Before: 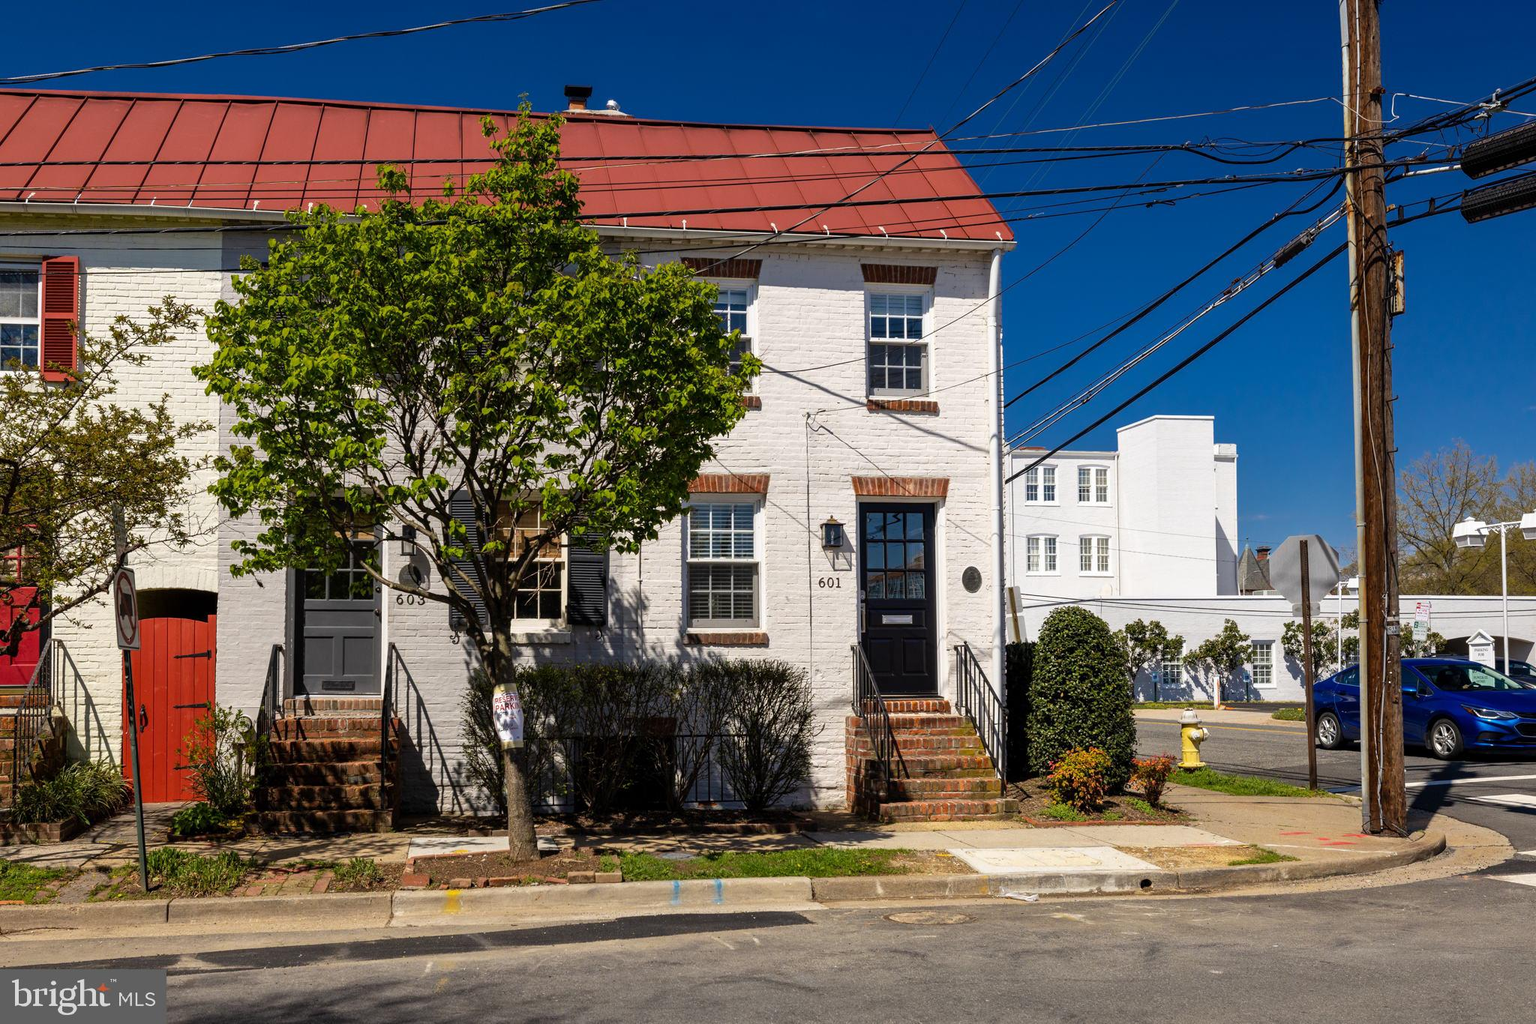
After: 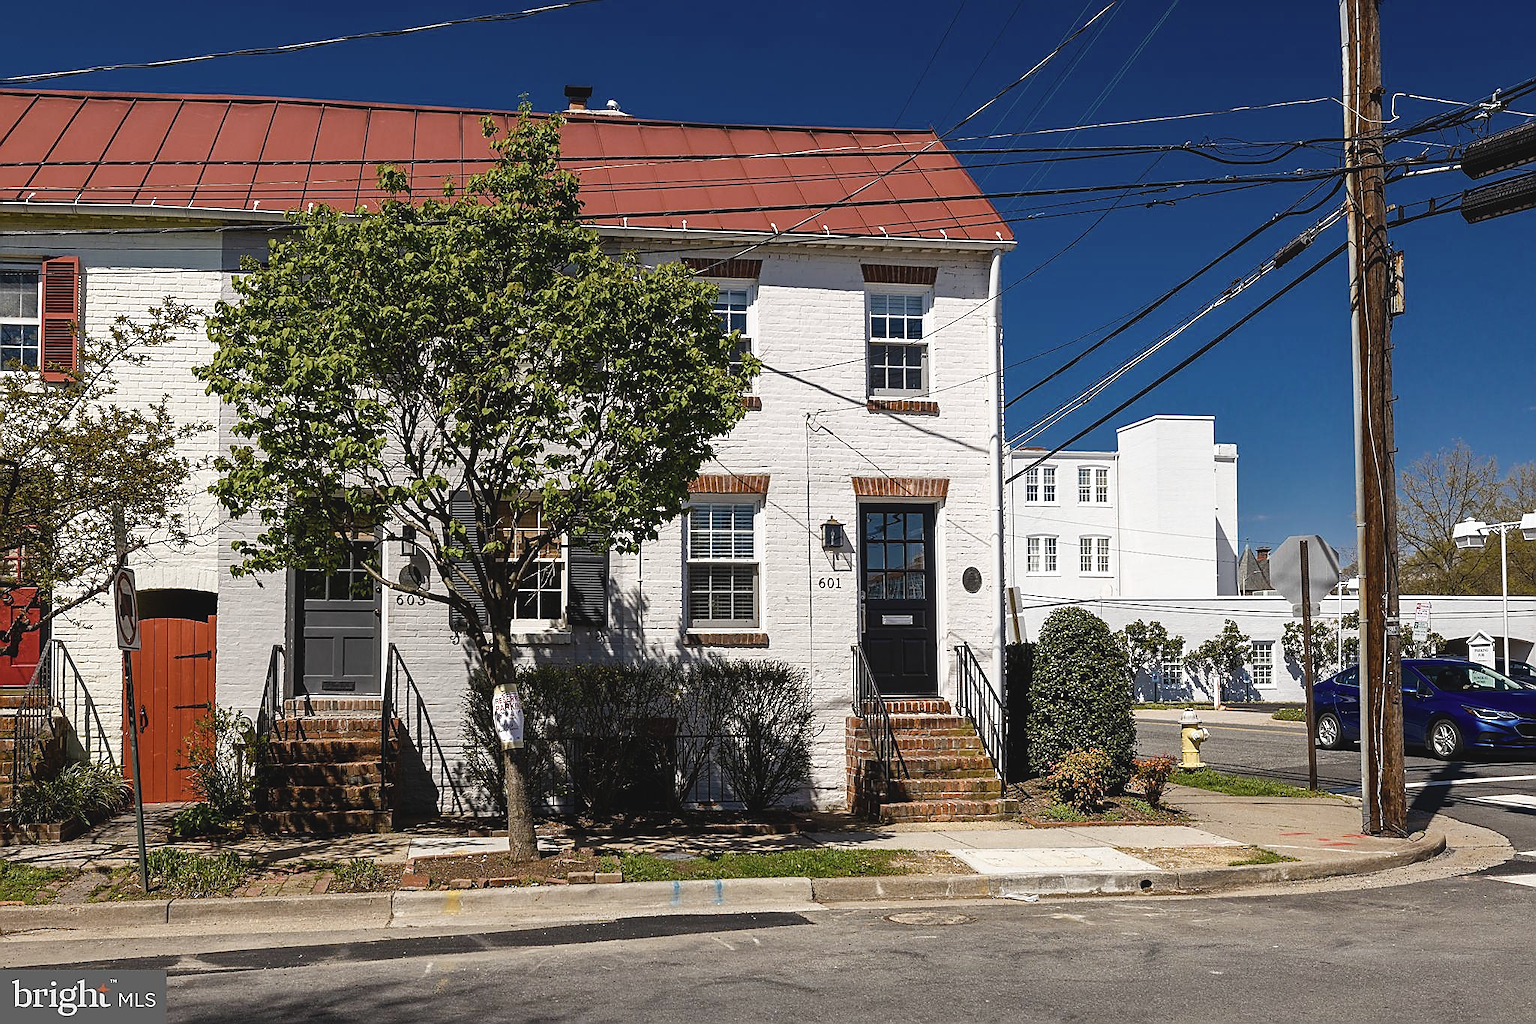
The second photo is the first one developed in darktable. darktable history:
contrast brightness saturation: contrast 0.1, saturation -0.362
sharpen: radius 1.352, amount 1.25, threshold 0.618
color balance rgb: global offset › luminance 0.72%, perceptual saturation grading › global saturation 0.15%, perceptual saturation grading › highlights -17.654%, perceptual saturation grading › mid-tones 33.699%, perceptual saturation grading › shadows 50.34%
